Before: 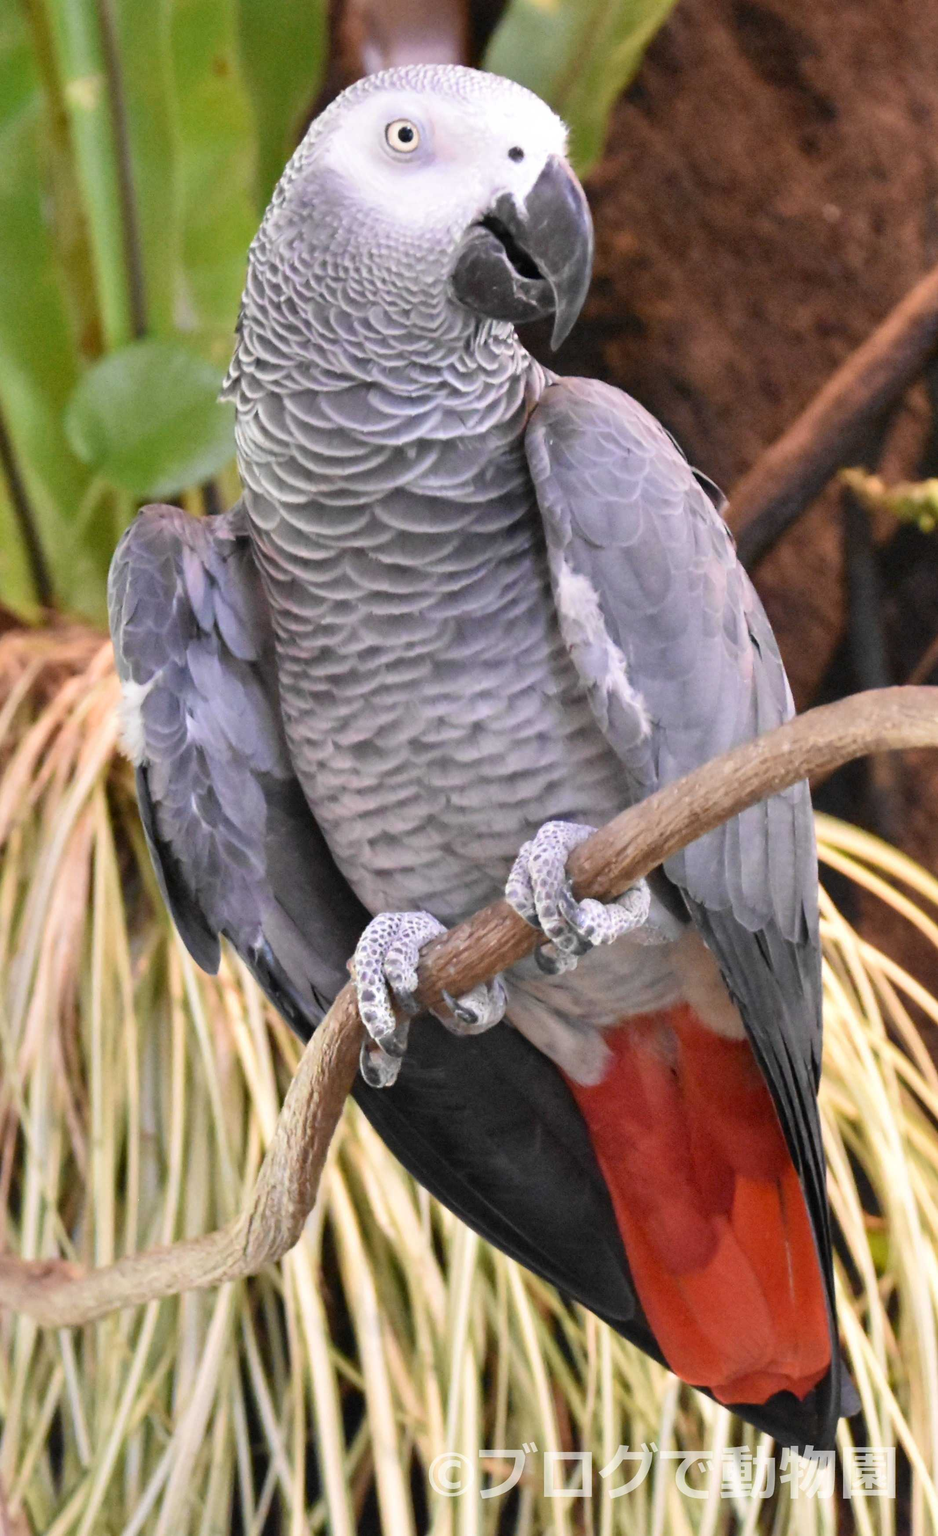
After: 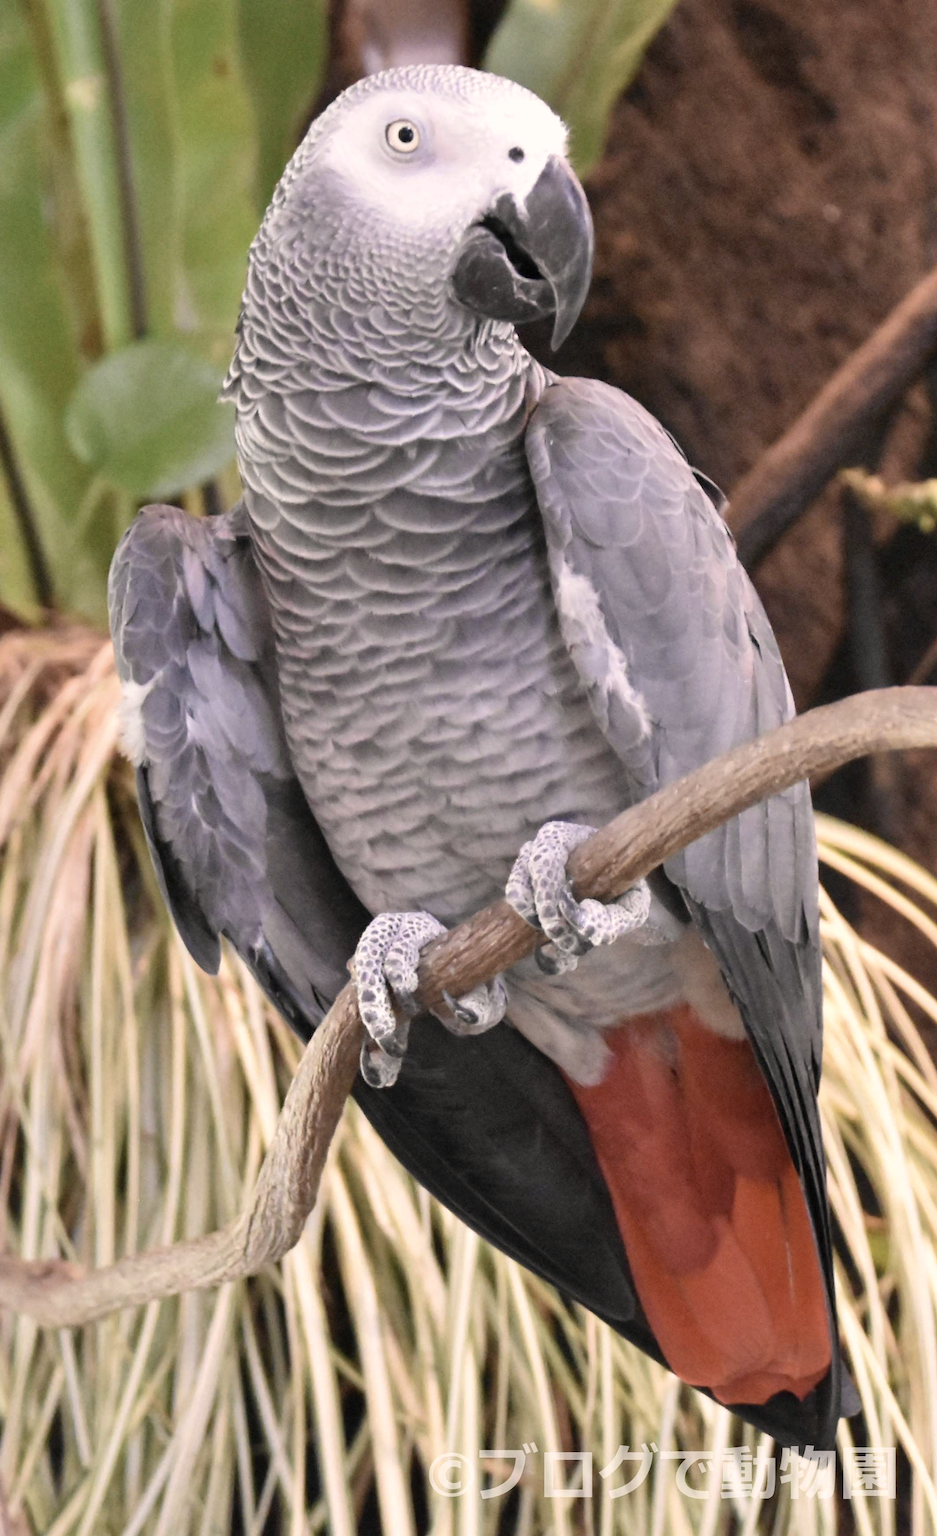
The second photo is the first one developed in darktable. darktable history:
color correction: highlights a* 5.55, highlights b* 5.21, saturation 0.67
